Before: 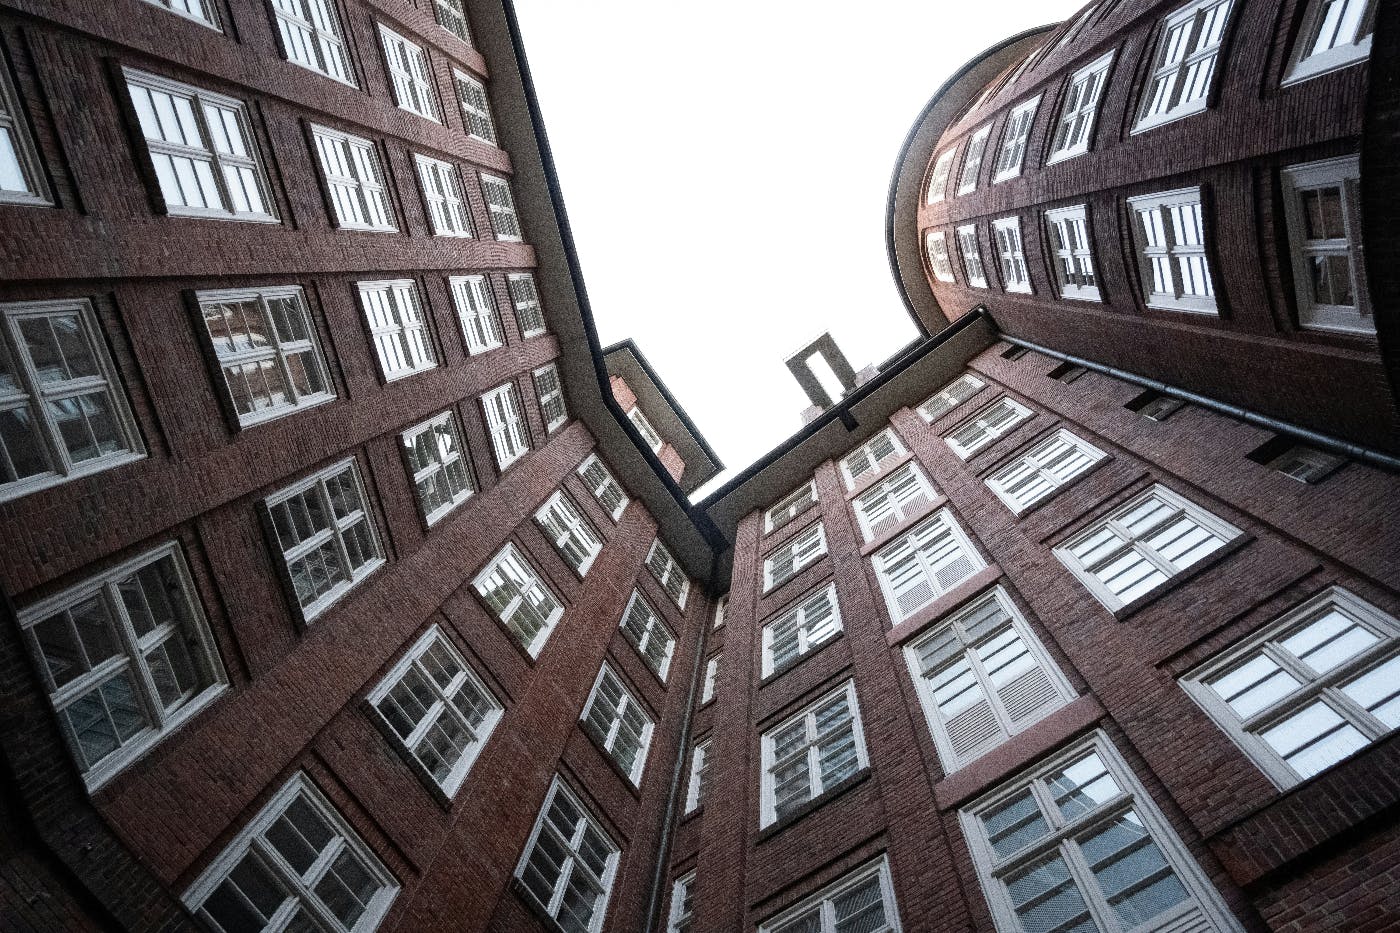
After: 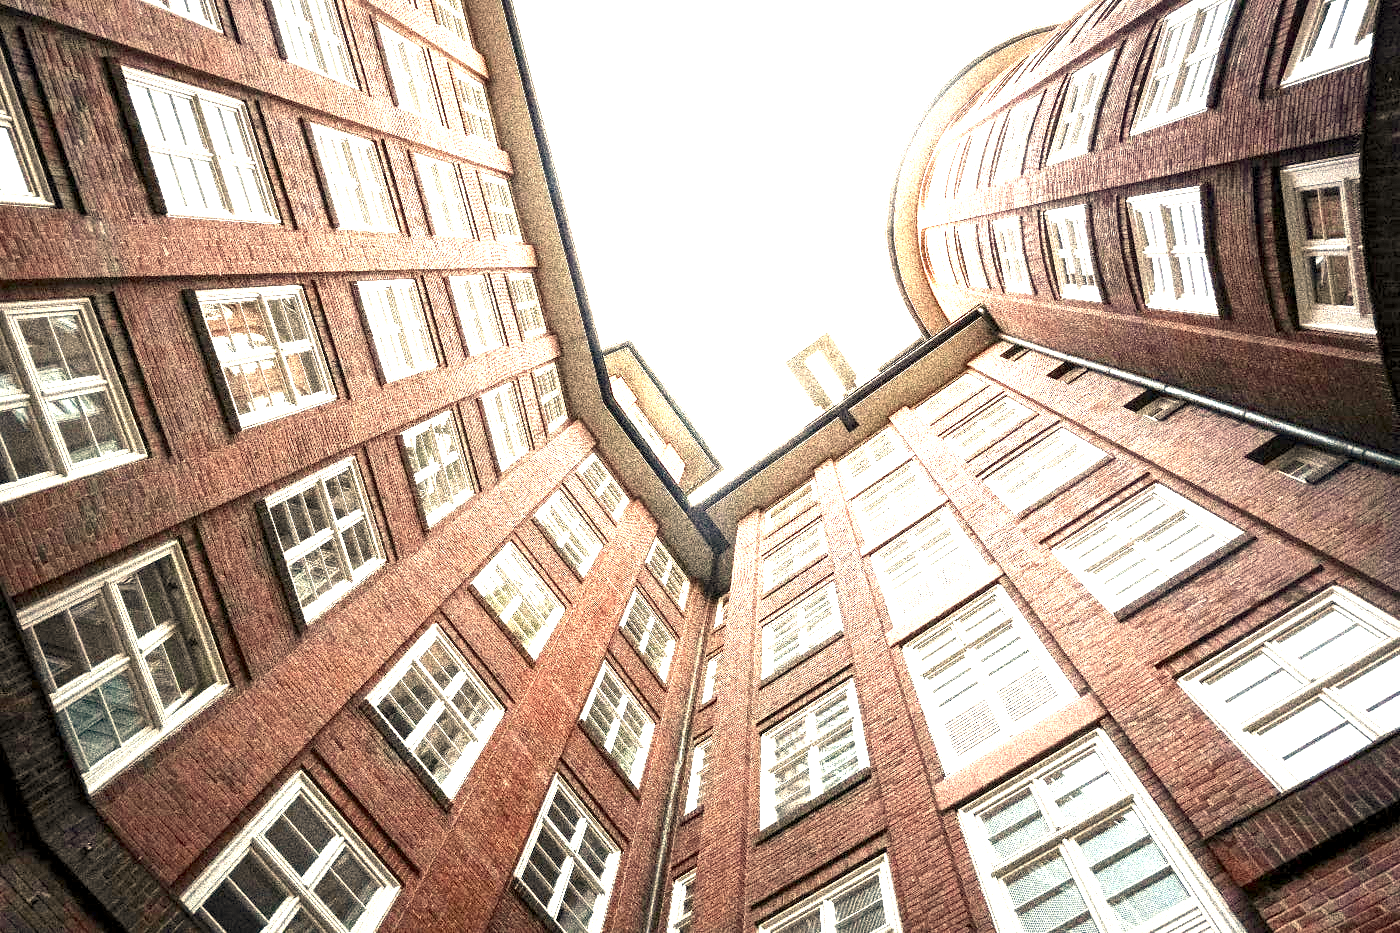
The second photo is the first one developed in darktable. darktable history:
white balance: red 1.138, green 0.996, blue 0.812
exposure: black level correction 0.001, exposure 2.607 EV, compensate exposure bias true, compensate highlight preservation false
grain: coarseness 14.57 ISO, strength 8.8%
